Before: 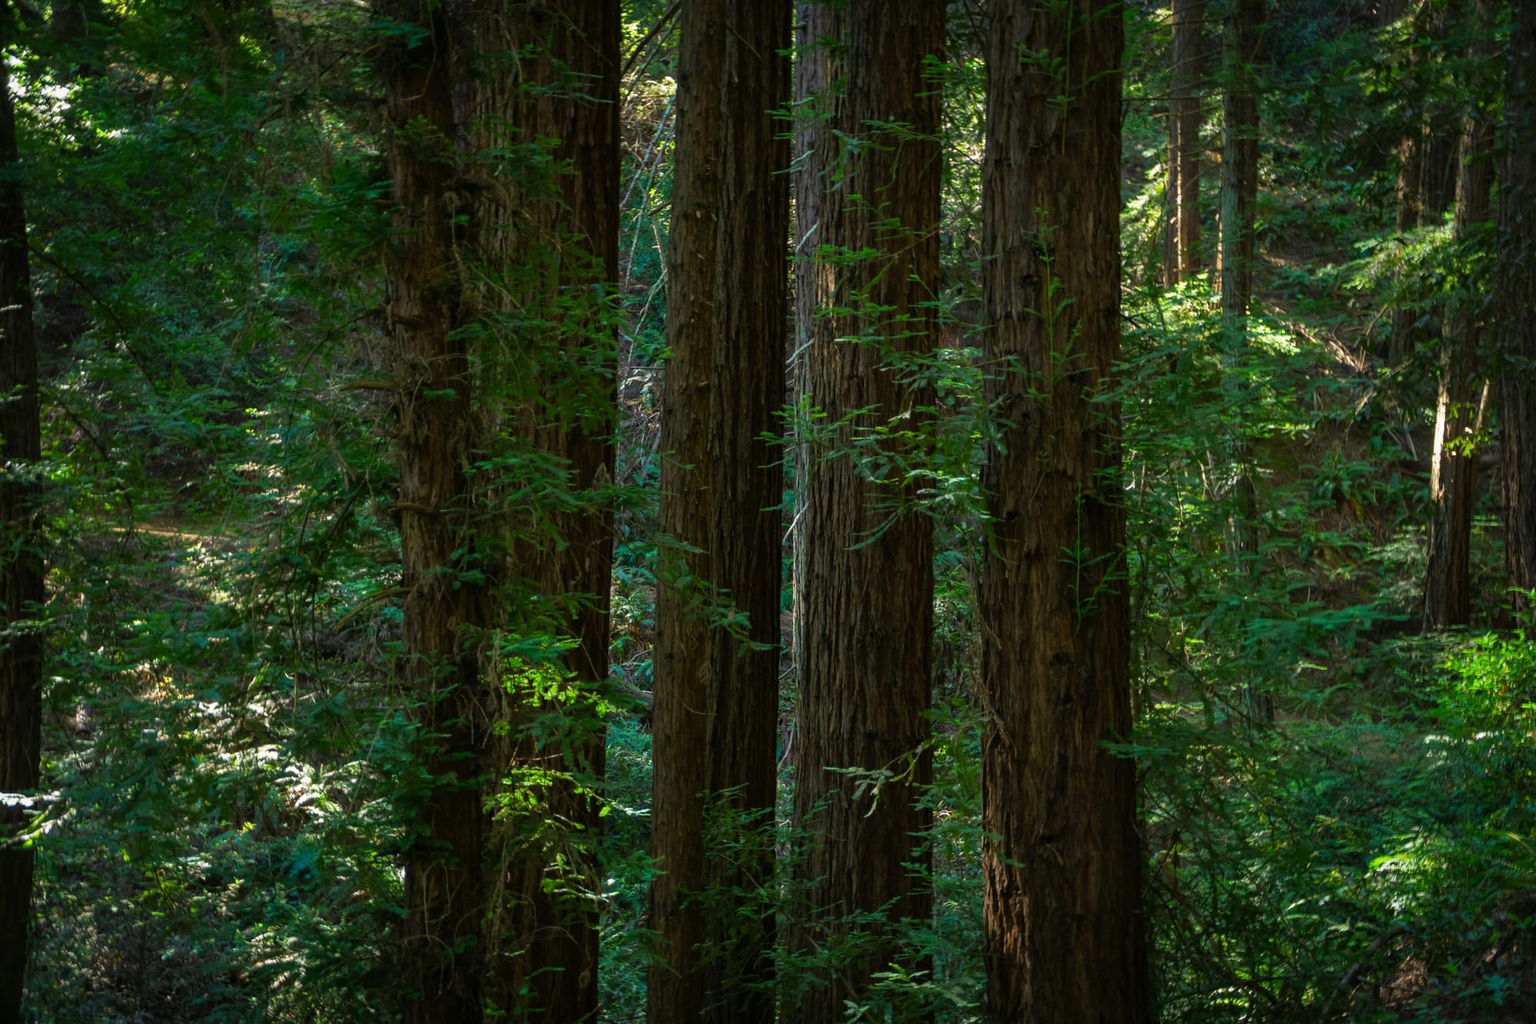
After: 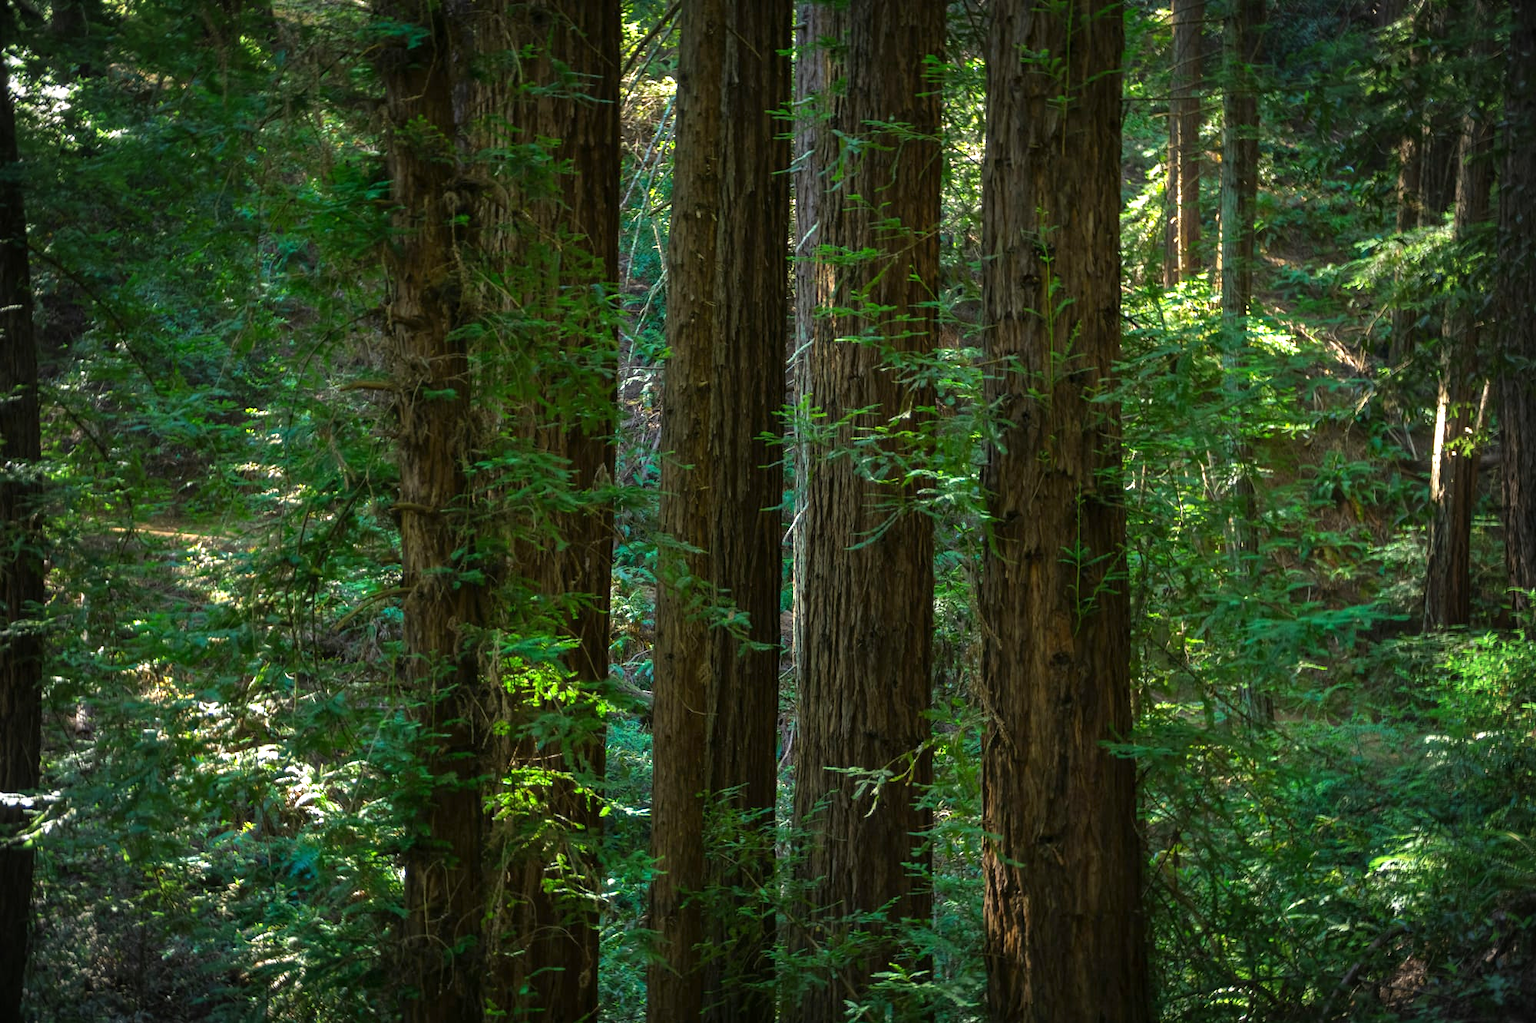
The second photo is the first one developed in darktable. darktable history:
vignetting: on, module defaults
exposure: exposure 0.74 EV, compensate highlight preservation false
